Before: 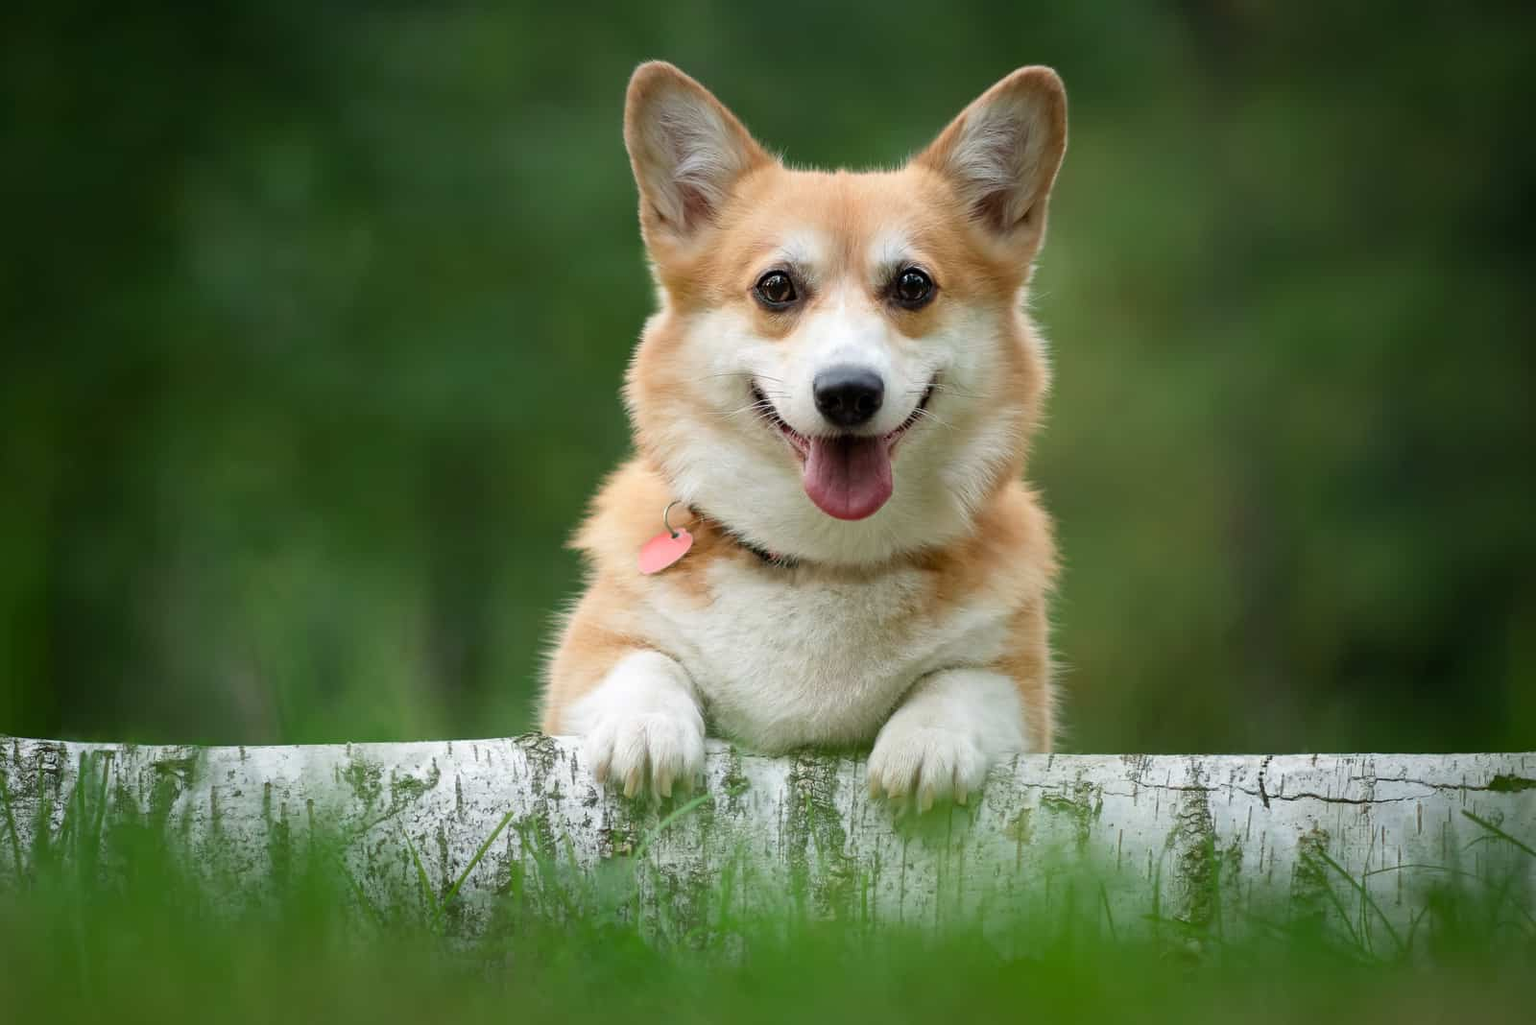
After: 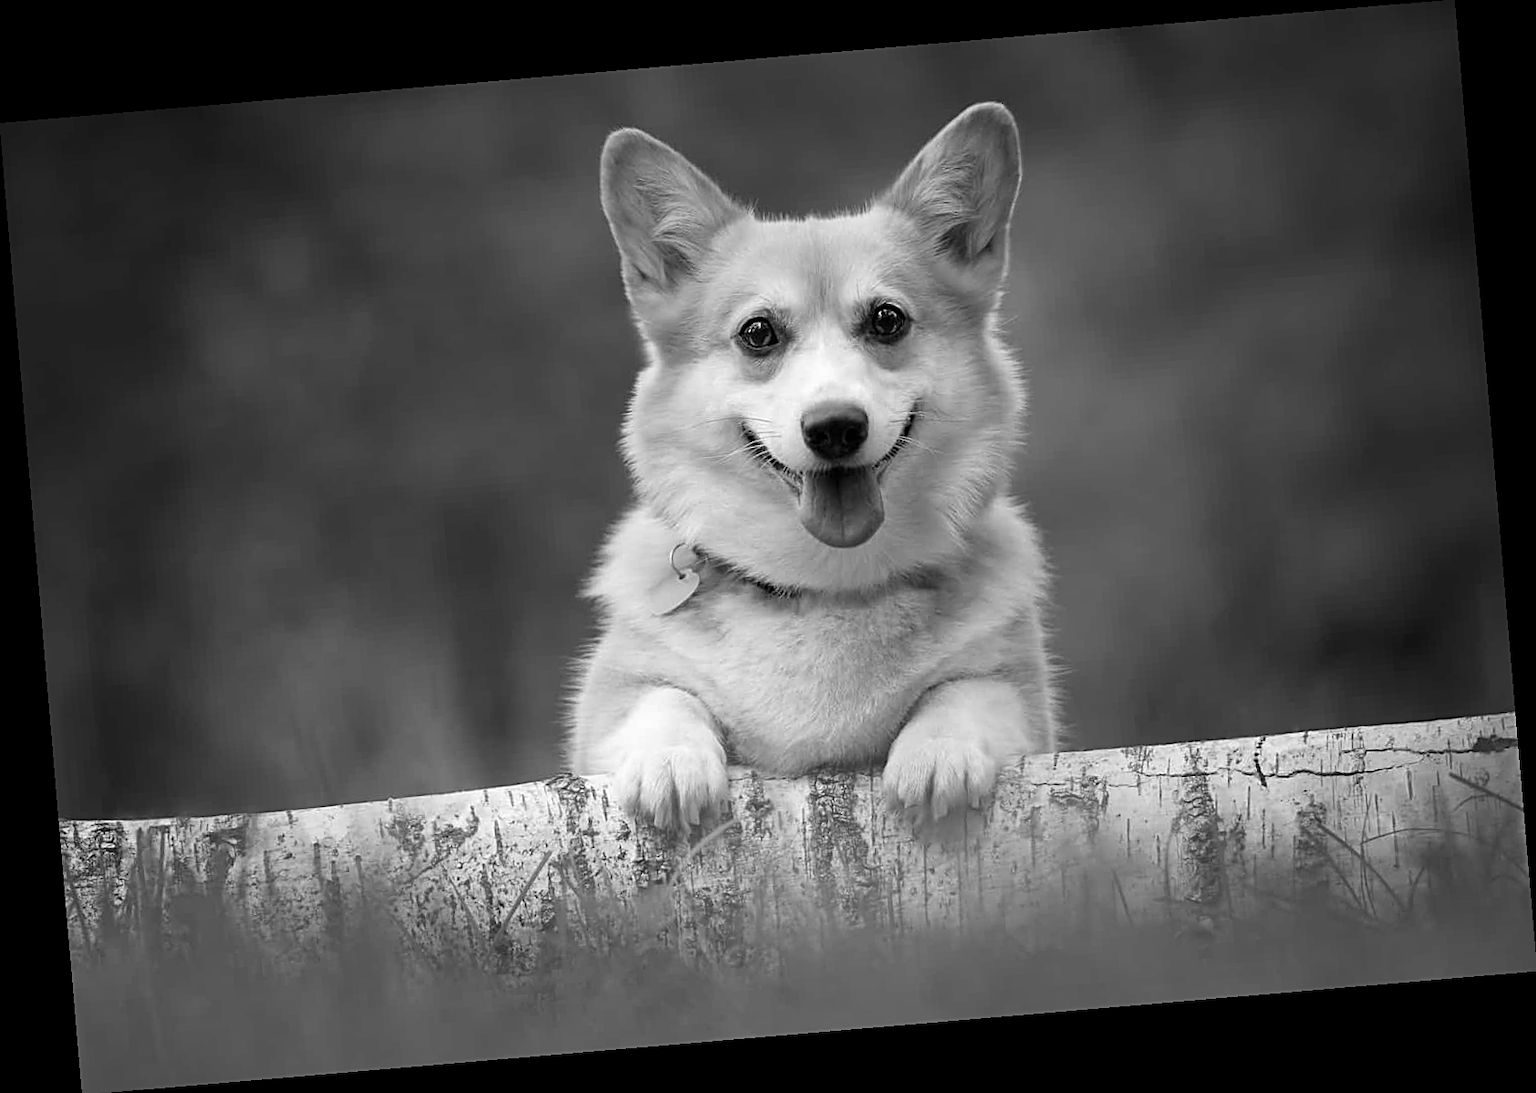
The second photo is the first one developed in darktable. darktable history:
rotate and perspective: rotation -4.86°, automatic cropping off
sharpen: on, module defaults
monochrome: on, module defaults
white balance: emerald 1
